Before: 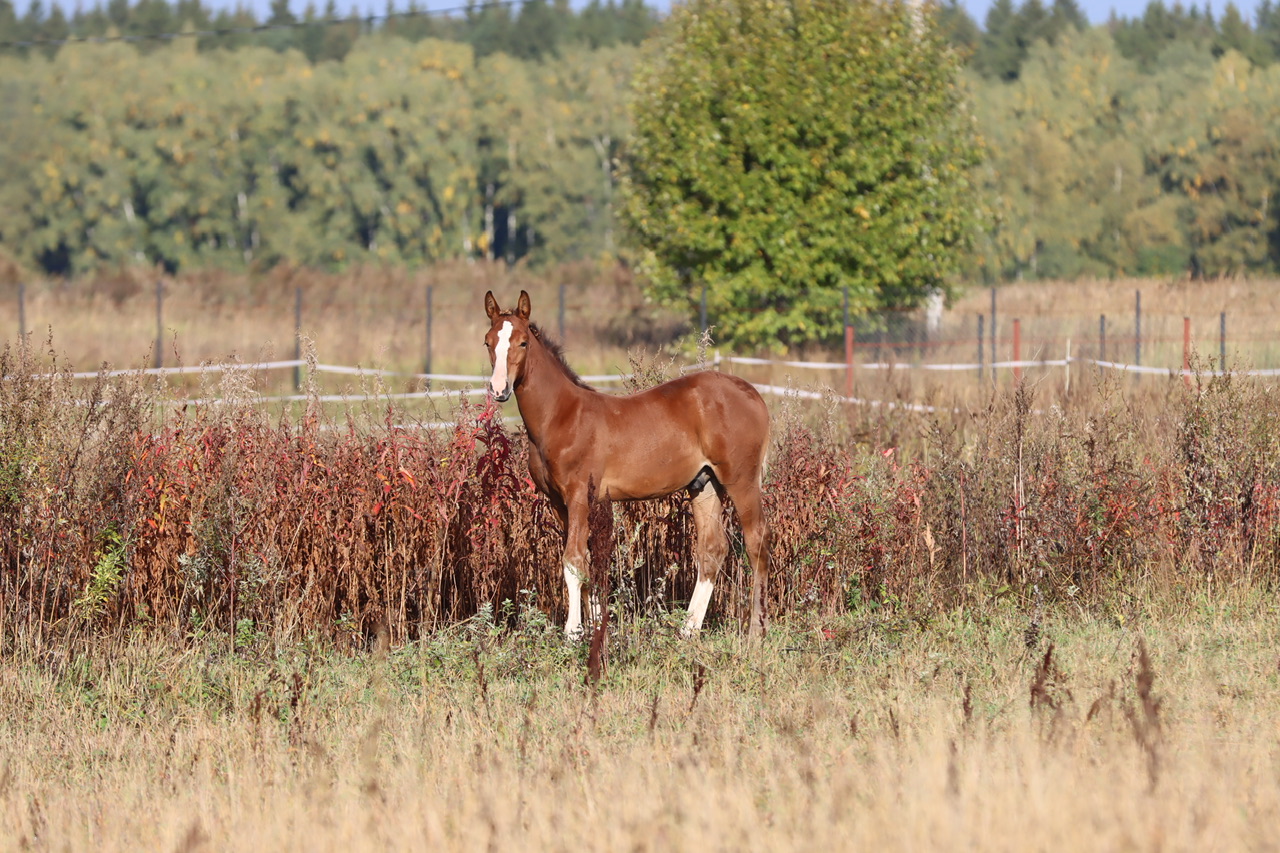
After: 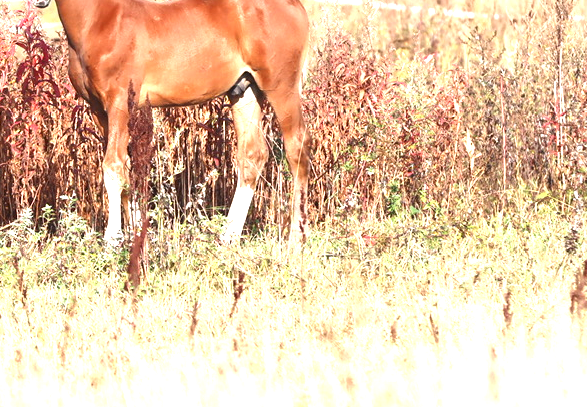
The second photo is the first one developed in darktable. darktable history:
exposure: black level correction 0, exposure 1.571 EV, compensate exposure bias true, compensate highlight preservation false
crop: left 35.939%, top 46.286%, right 18.157%, bottom 5.915%
